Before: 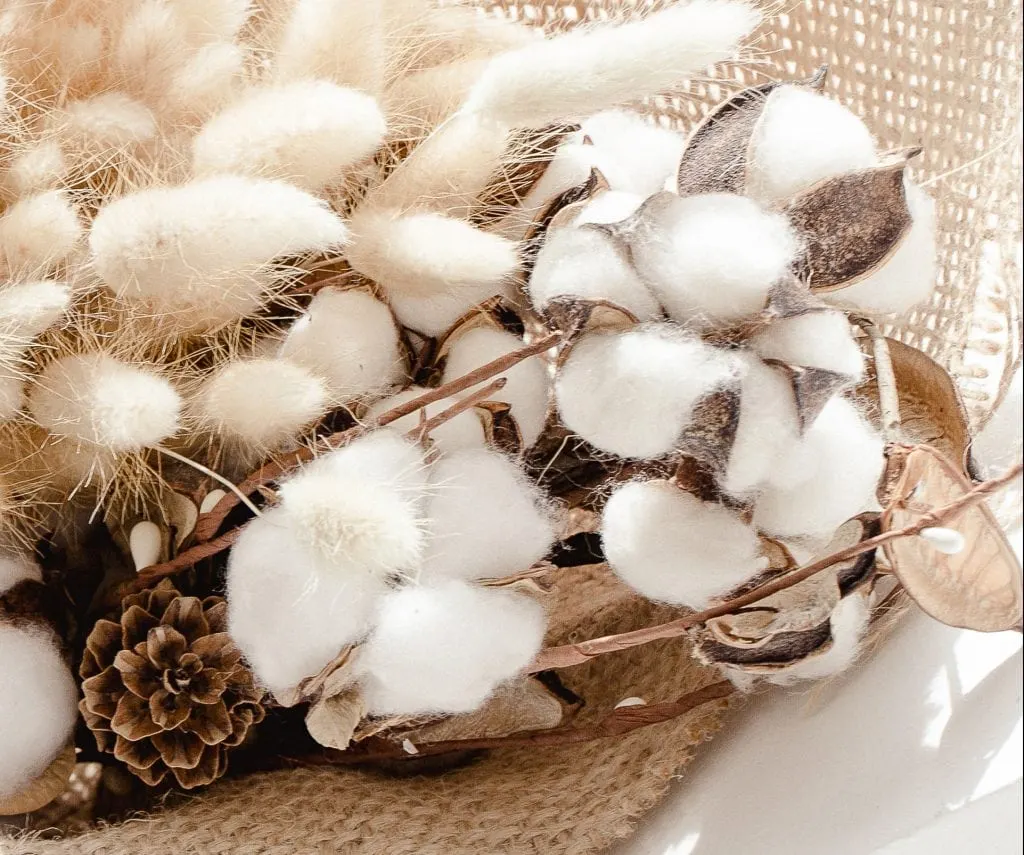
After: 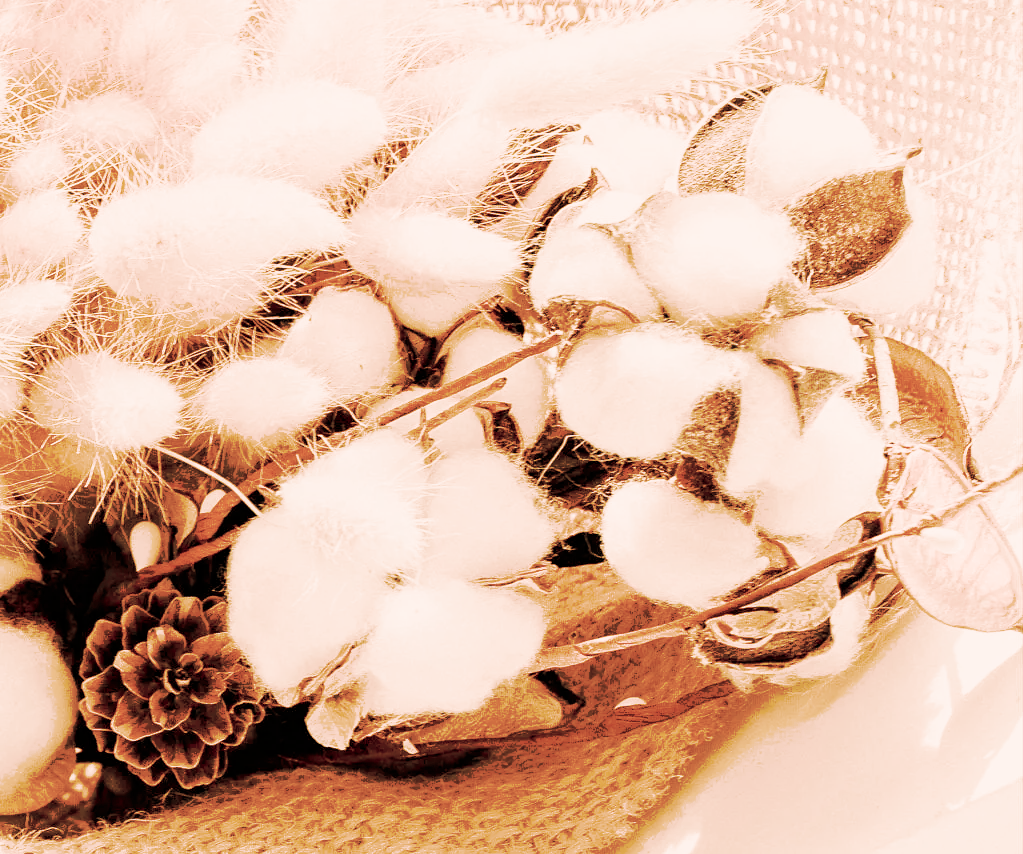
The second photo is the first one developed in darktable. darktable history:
tone curve: curves: ch0 [(0, 0) (0.003, 0.003) (0.011, 0.011) (0.025, 0.024) (0.044, 0.043) (0.069, 0.067) (0.1, 0.096) (0.136, 0.131) (0.177, 0.171) (0.224, 0.216) (0.277, 0.267) (0.335, 0.323) (0.399, 0.384) (0.468, 0.451) (0.543, 0.678) (0.623, 0.734) (0.709, 0.795) (0.801, 0.859) (0.898, 0.928) (1, 1)], preserve colors none
color balance rgb: perceptual saturation grading › global saturation 35%, perceptual saturation grading › highlights -25%, perceptual saturation grading › shadows 50%
color zones: curves: ch0 [(0, 0.6) (0.129, 0.508) (0.193, 0.483) (0.429, 0.5) (0.571, 0.5) (0.714, 0.5) (0.857, 0.5) (1, 0.6)]; ch1 [(0, 0.481) (0.112, 0.245) (0.213, 0.223) (0.429, 0.233) (0.571, 0.231) (0.683, 0.242) (0.857, 0.296) (1, 0.481)]
filmic rgb: black relative exposure -7.6 EV, white relative exposure 4.64 EV, threshold 3 EV, target black luminance 0%, hardness 3.55, latitude 50.51%, contrast 1.033, highlights saturation mix 10%, shadows ↔ highlights balance -0.198%, color science v4 (2020), enable highlight reconstruction true
white balance: red 1.467, blue 0.684
exposure: exposure 0.669 EV, compensate highlight preservation false
